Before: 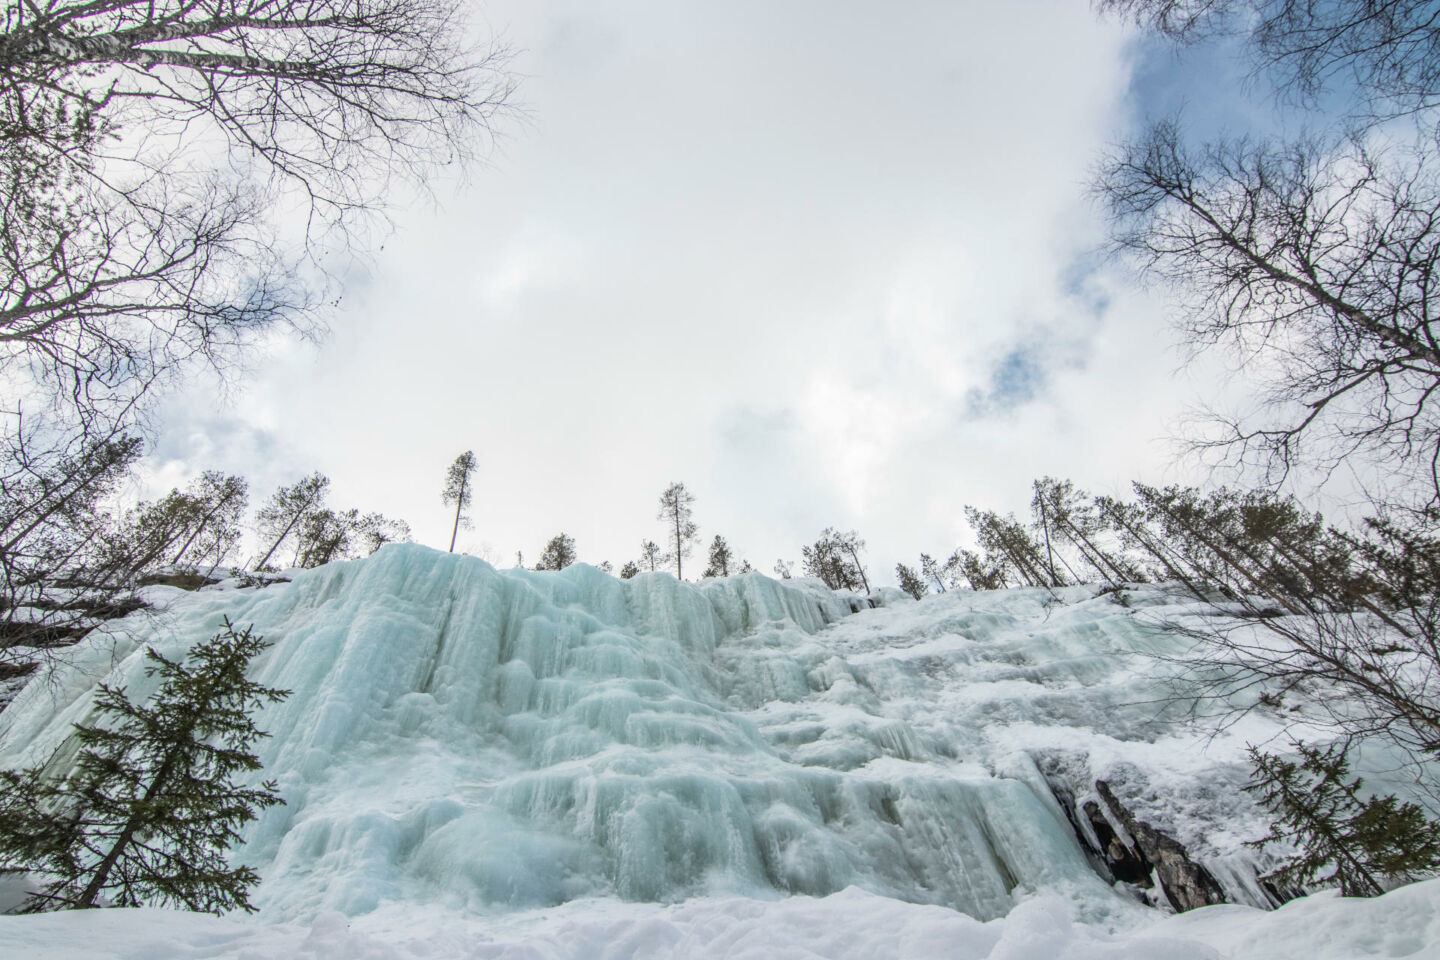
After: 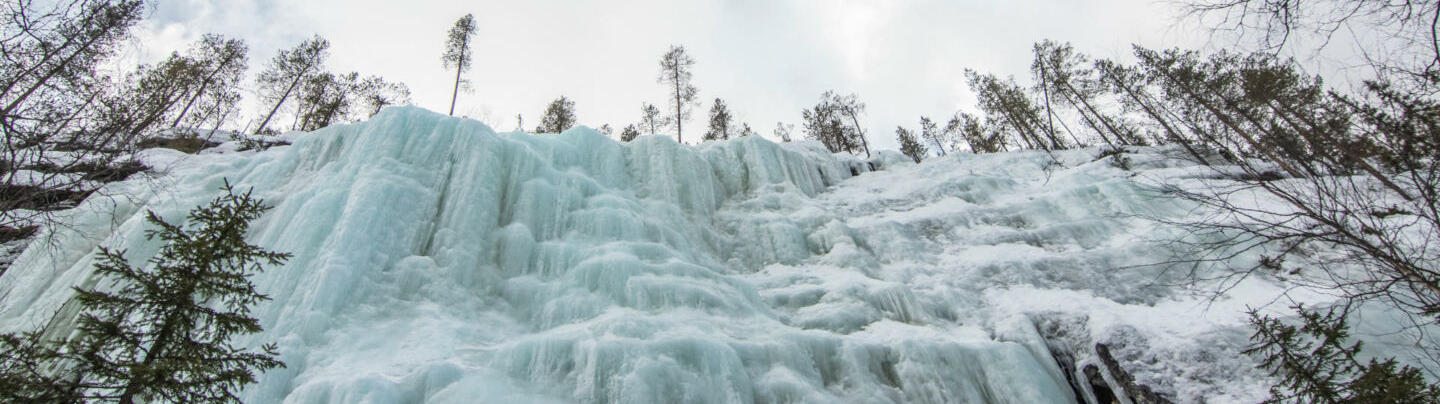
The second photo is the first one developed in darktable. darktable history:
color zones: curves: ch1 [(0.309, 0.524) (0.41, 0.329) (0.508, 0.509)]; ch2 [(0.25, 0.457) (0.75, 0.5)], mix -94.91%
crop: top 45.582%, bottom 12.291%
